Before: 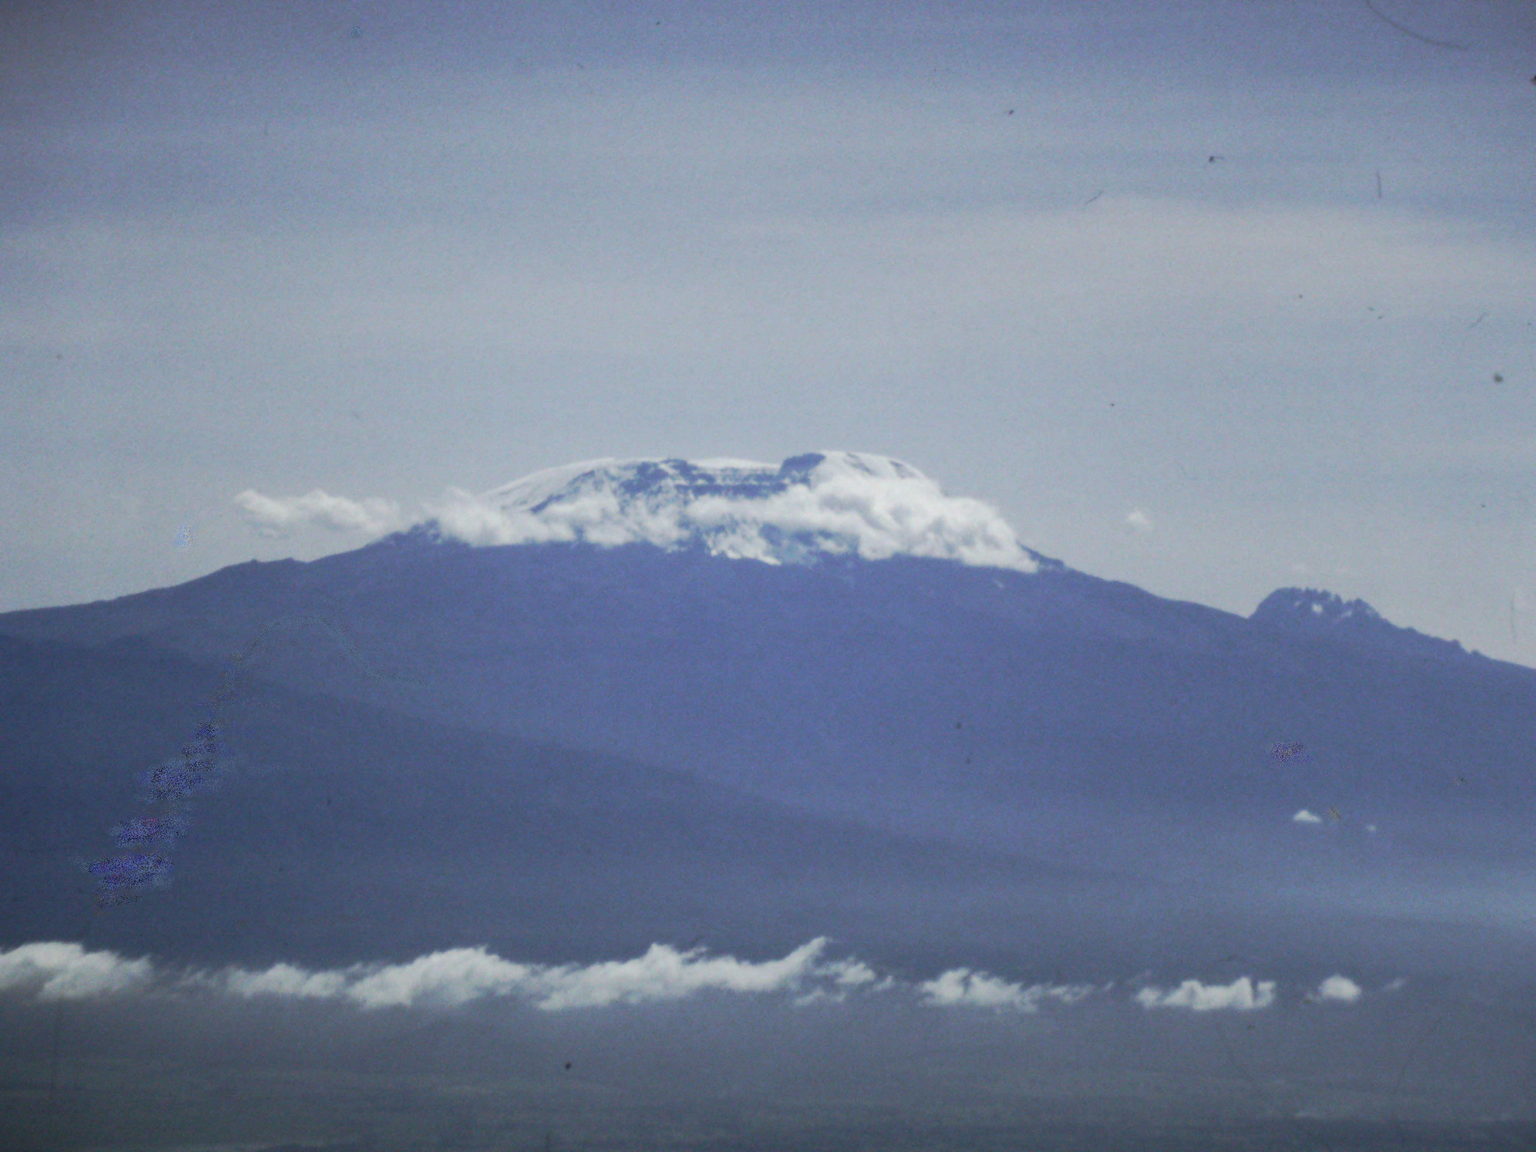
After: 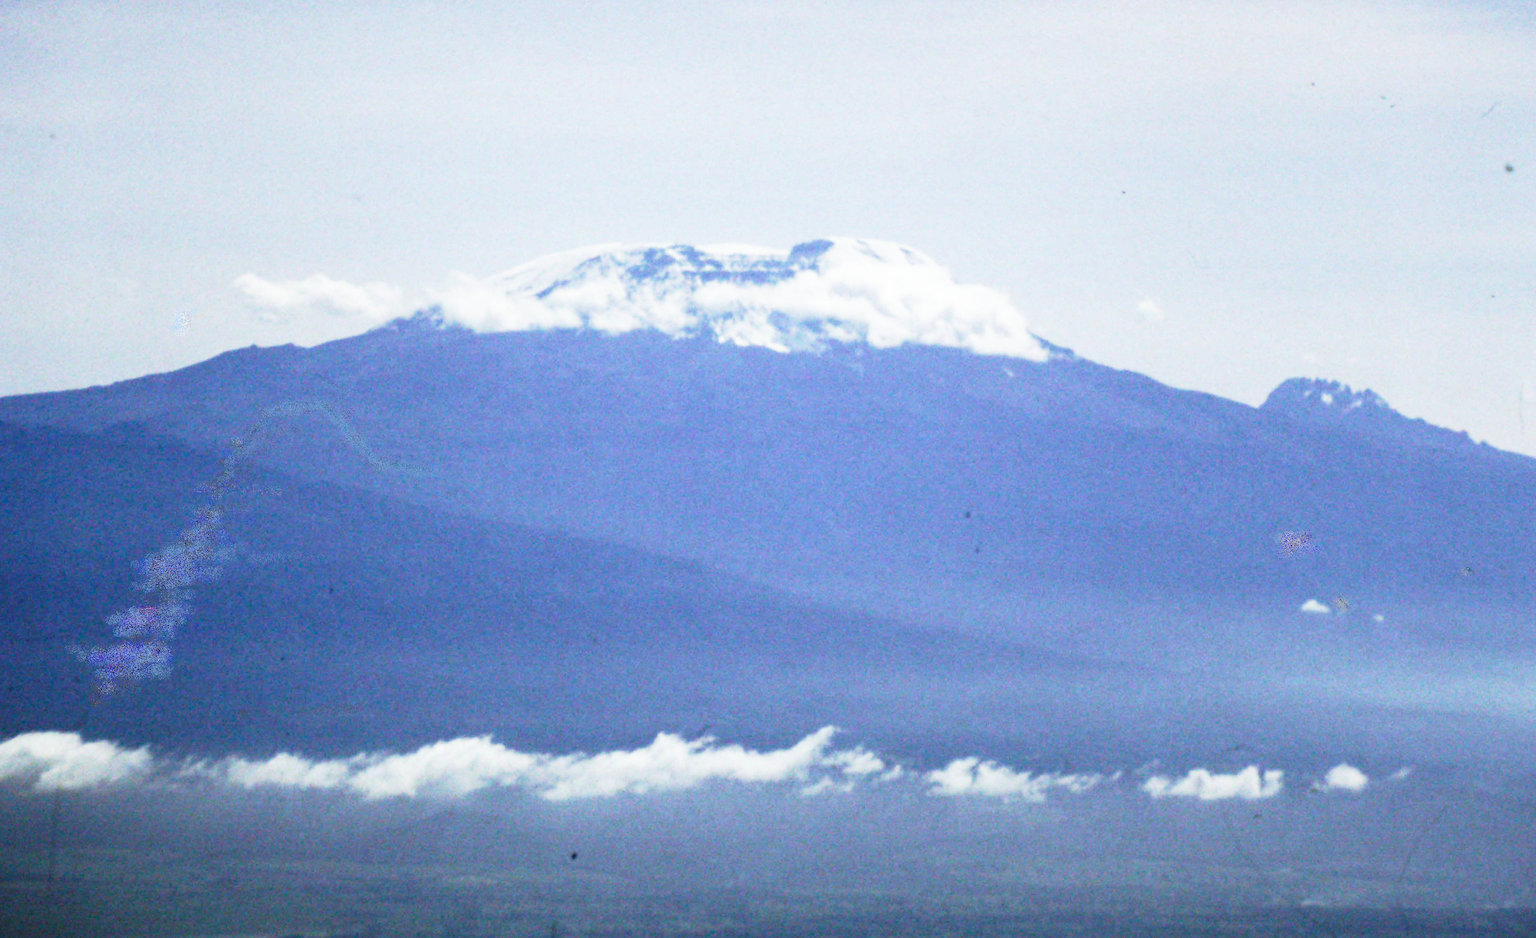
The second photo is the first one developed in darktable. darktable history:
haze removal: compatibility mode true, adaptive false
base curve: curves: ch0 [(0, 0) (0.007, 0.004) (0.027, 0.03) (0.046, 0.07) (0.207, 0.54) (0.442, 0.872) (0.673, 0.972) (1, 1)], preserve colors none
crop and rotate: top 18.507%
rotate and perspective: rotation 0.174°, lens shift (vertical) 0.013, lens shift (horizontal) 0.019, shear 0.001, automatic cropping original format, crop left 0.007, crop right 0.991, crop top 0.016, crop bottom 0.997
